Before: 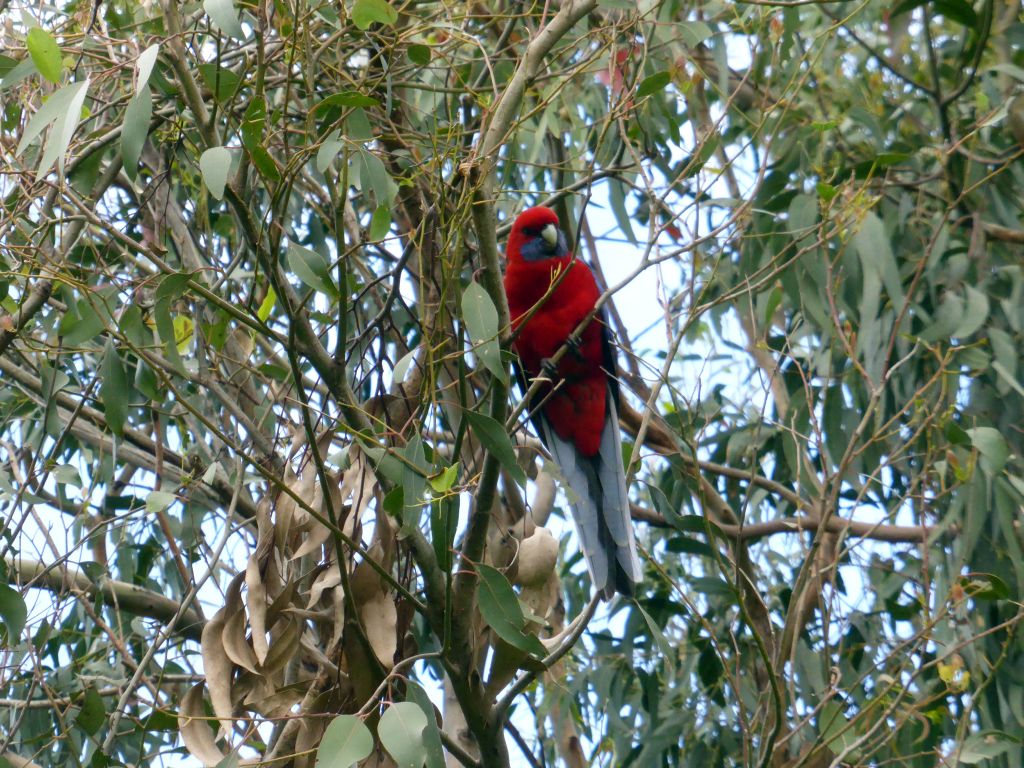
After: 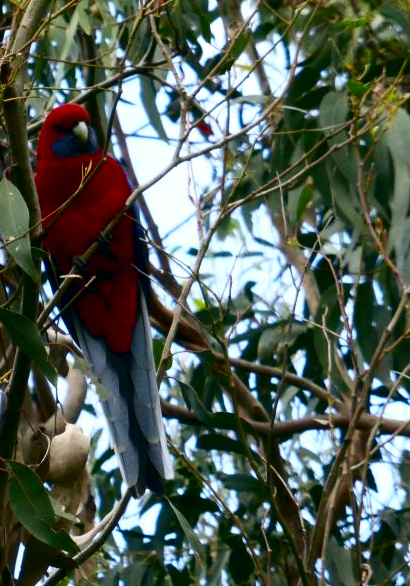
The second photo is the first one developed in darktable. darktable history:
crop: left 45.842%, top 13.534%, right 14.073%, bottom 10.075%
contrast brightness saturation: contrast 0.238, brightness -0.22, saturation 0.145
